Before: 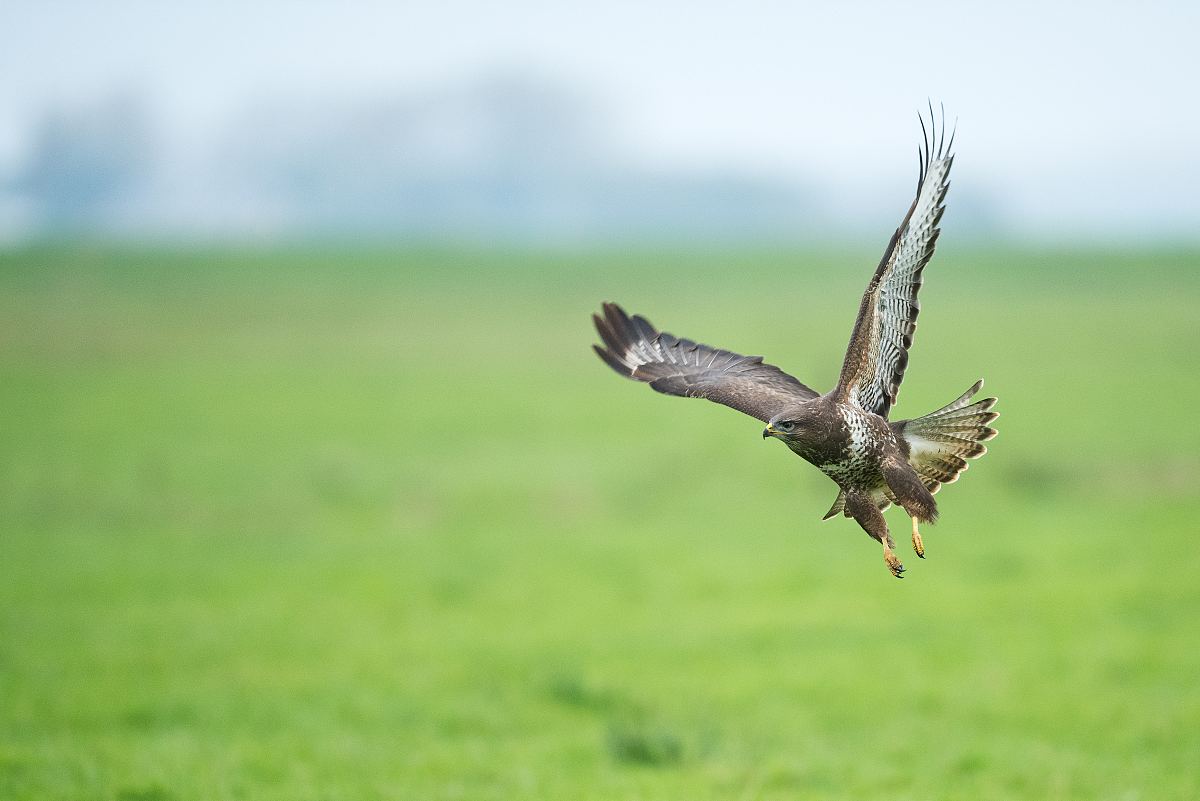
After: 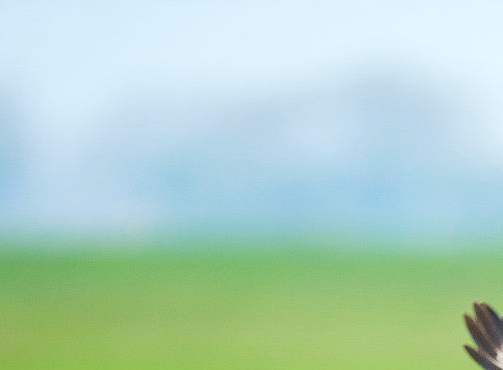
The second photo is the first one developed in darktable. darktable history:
color balance rgb: perceptual saturation grading › global saturation 25%, perceptual brilliance grading › mid-tones 10%, perceptual brilliance grading › shadows 15%, global vibrance 20%
crop and rotate: left 10.817%, top 0.062%, right 47.194%, bottom 53.626%
